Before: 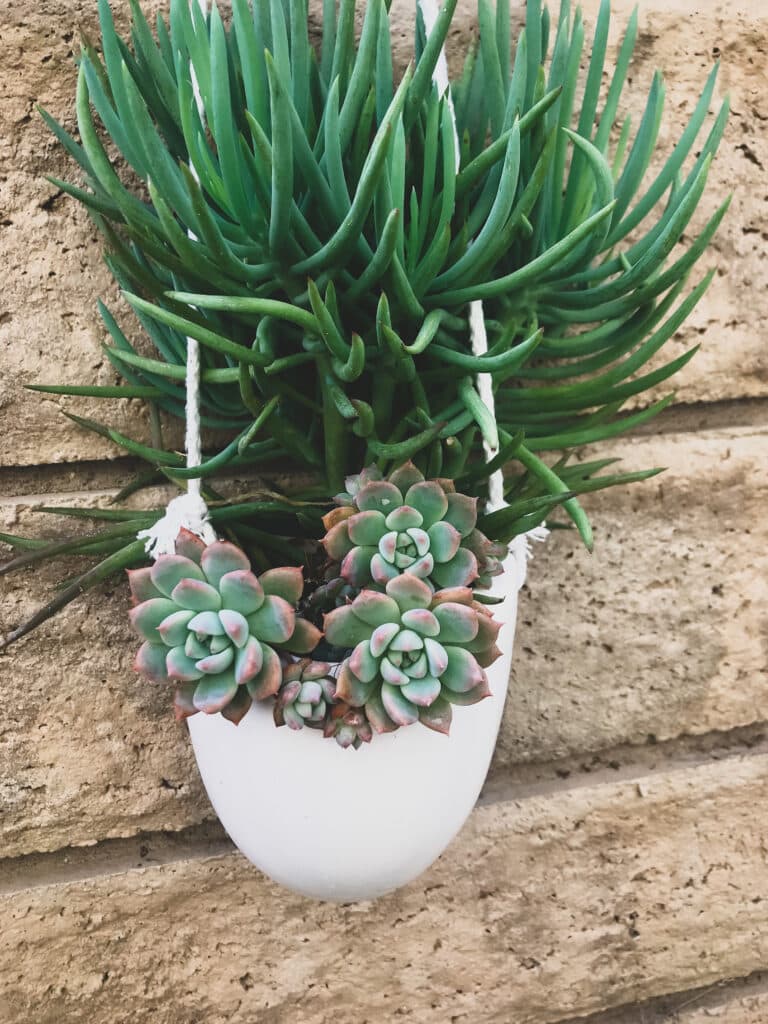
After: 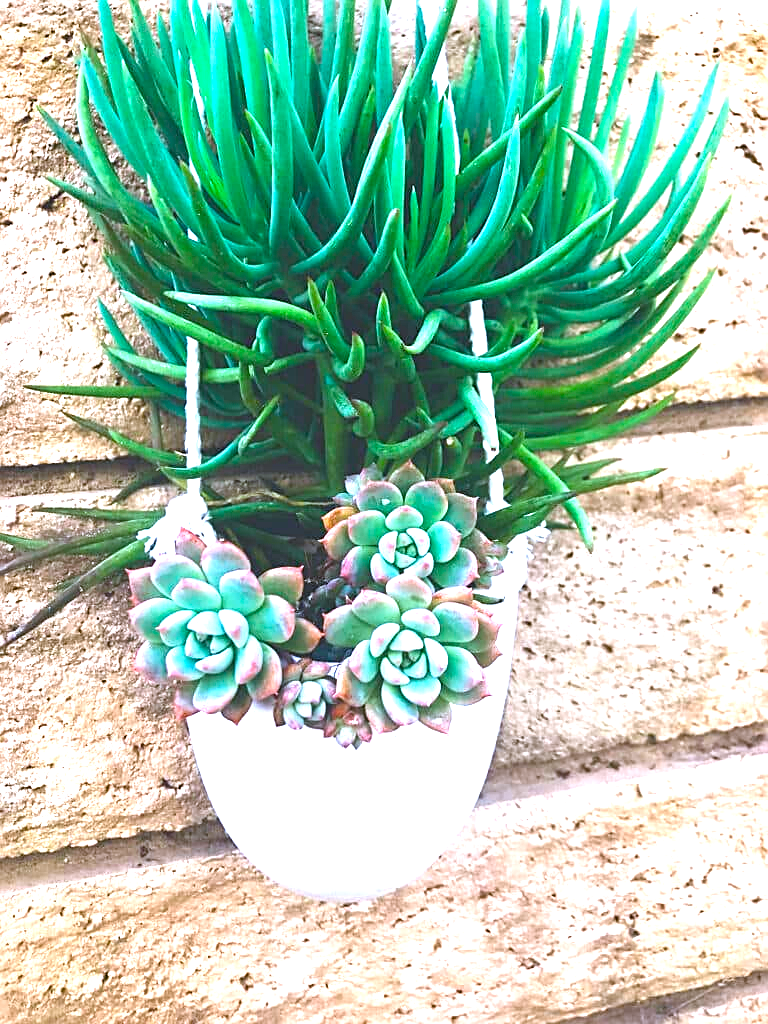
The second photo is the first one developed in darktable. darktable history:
sharpen: on, module defaults
color balance rgb: perceptual saturation grading › global saturation 35.523%, global vibrance 32.262%
color calibration: illuminant as shot in camera, x 0.37, y 0.382, temperature 4314.6 K
exposure: black level correction 0.001, exposure 1.398 EV, compensate exposure bias true, compensate highlight preservation false
